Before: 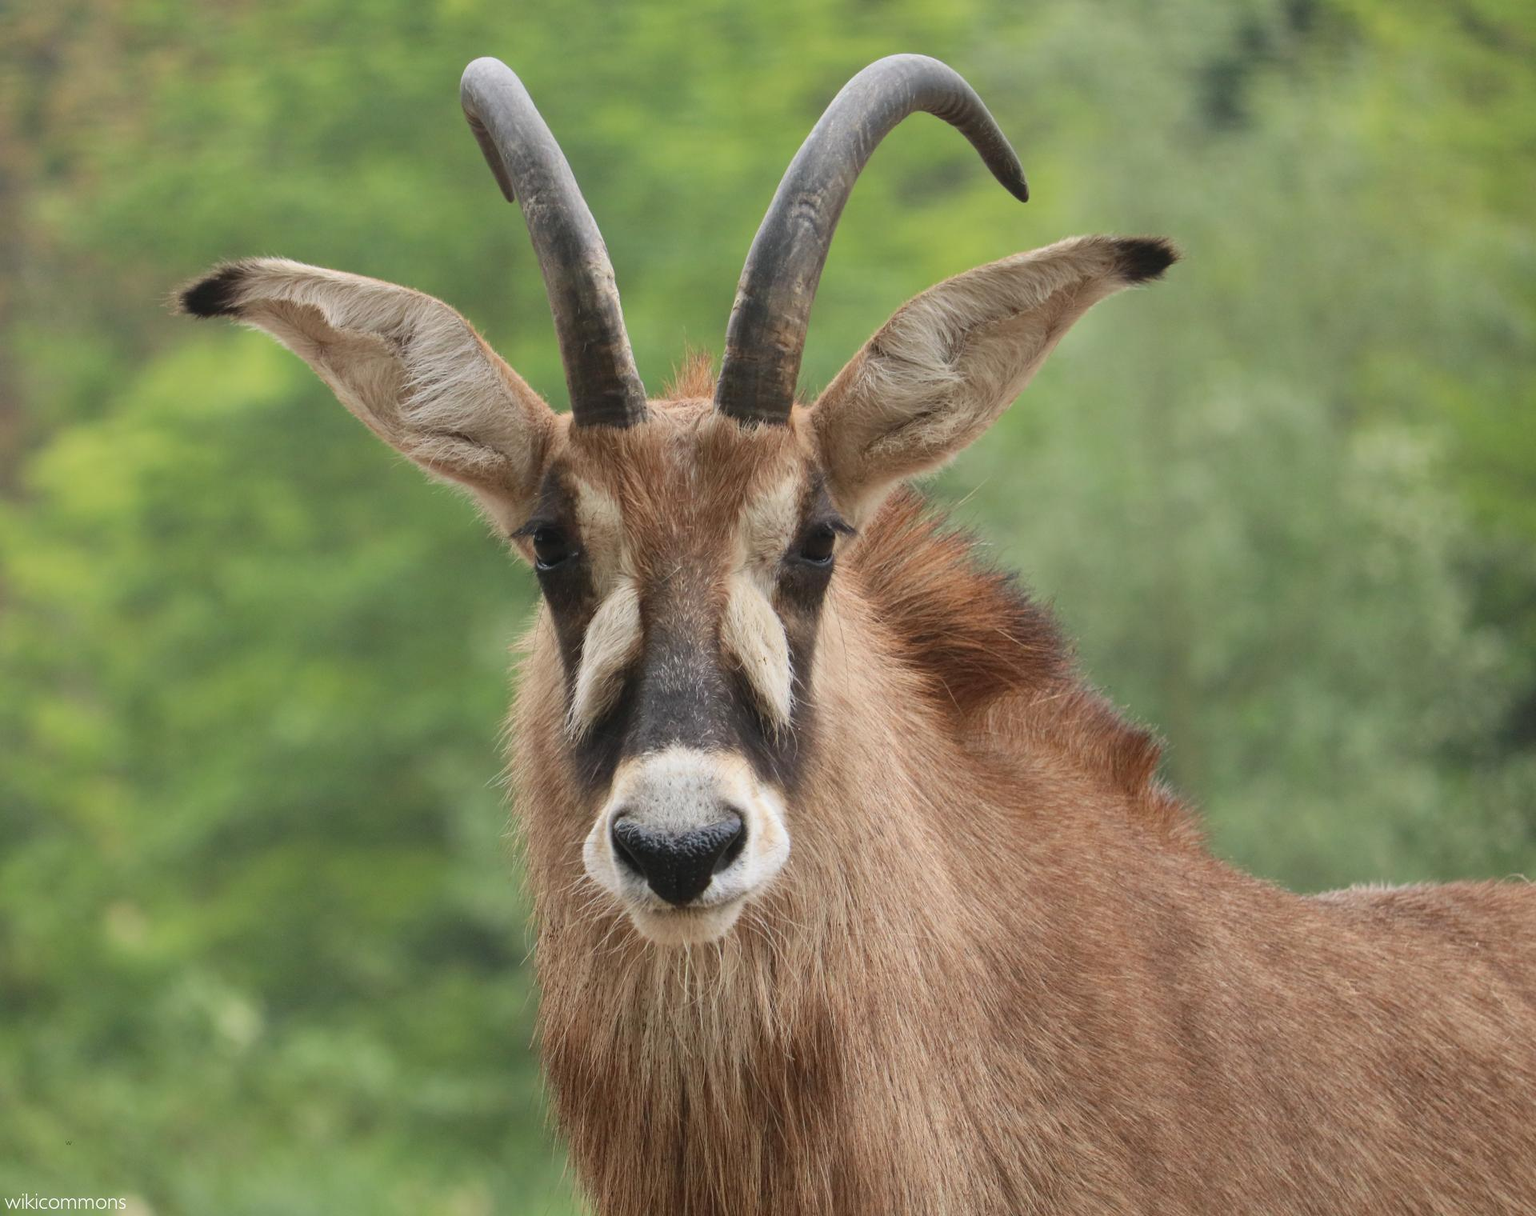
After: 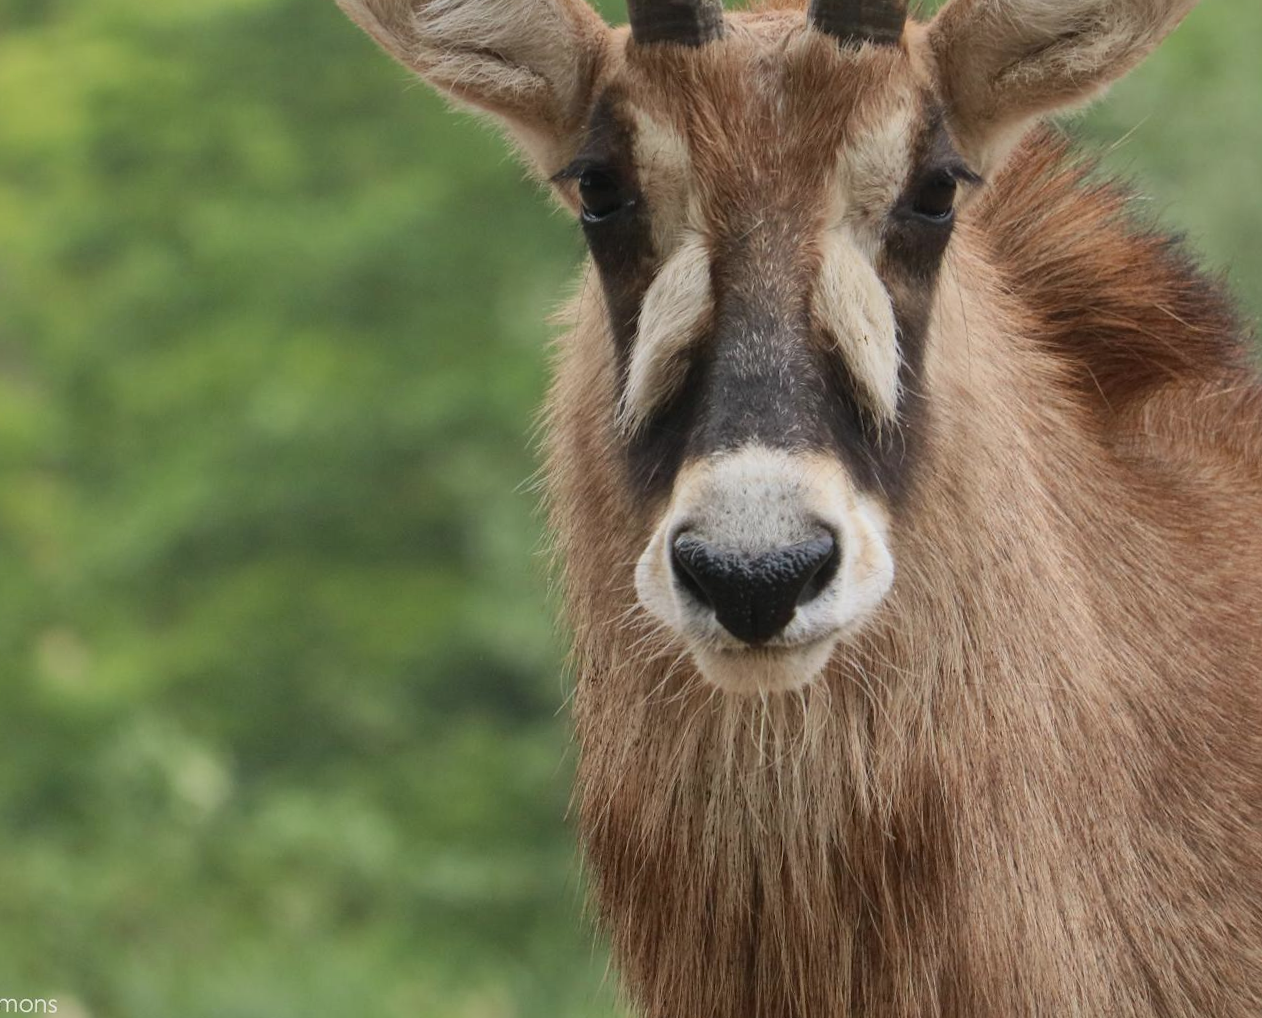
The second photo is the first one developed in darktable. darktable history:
local contrast: mode bilateral grid, contrast 21, coarseness 50, detail 120%, midtone range 0.2
exposure: exposure -0.586 EV, compensate exposure bias true, compensate highlight preservation false
crop and rotate: angle -0.878°, left 3.772%, top 31.676%, right 29.194%
